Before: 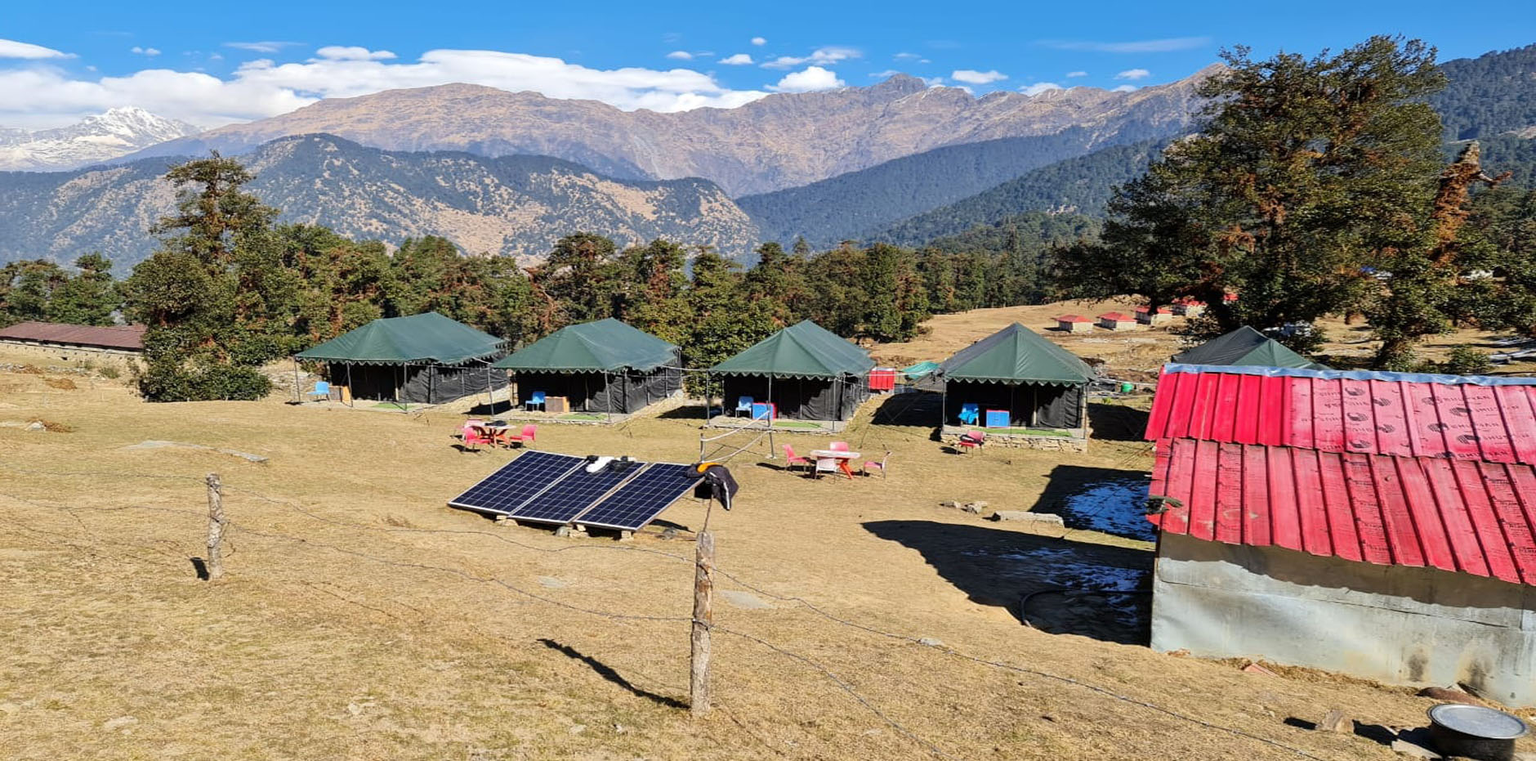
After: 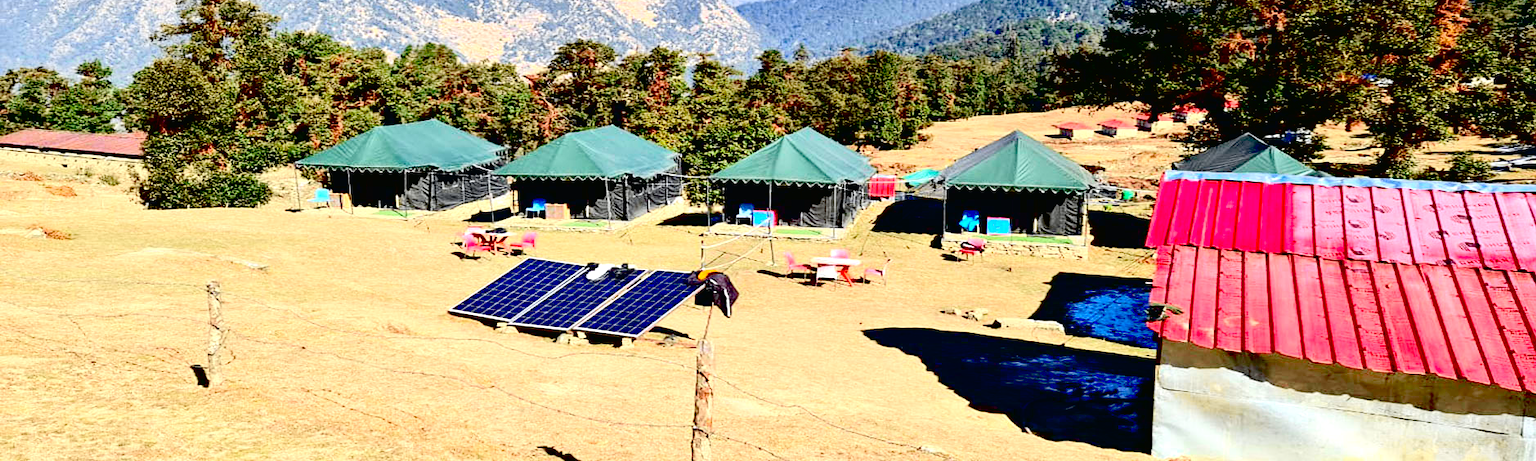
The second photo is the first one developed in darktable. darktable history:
vibrance: on, module defaults
exposure: black level correction 0.035, exposure 0.9 EV, compensate highlight preservation false
crop and rotate: top 25.357%, bottom 13.942%
tone curve: curves: ch0 [(0, 0.013) (0.104, 0.103) (0.258, 0.267) (0.448, 0.489) (0.709, 0.794) (0.895, 0.915) (0.994, 0.971)]; ch1 [(0, 0) (0.335, 0.298) (0.446, 0.416) (0.488, 0.488) (0.515, 0.504) (0.581, 0.615) (0.635, 0.661) (1, 1)]; ch2 [(0, 0) (0.314, 0.306) (0.436, 0.447) (0.502, 0.5) (0.538, 0.541) (0.568, 0.603) (0.641, 0.635) (0.717, 0.701) (1, 1)], color space Lab, independent channels, preserve colors none
